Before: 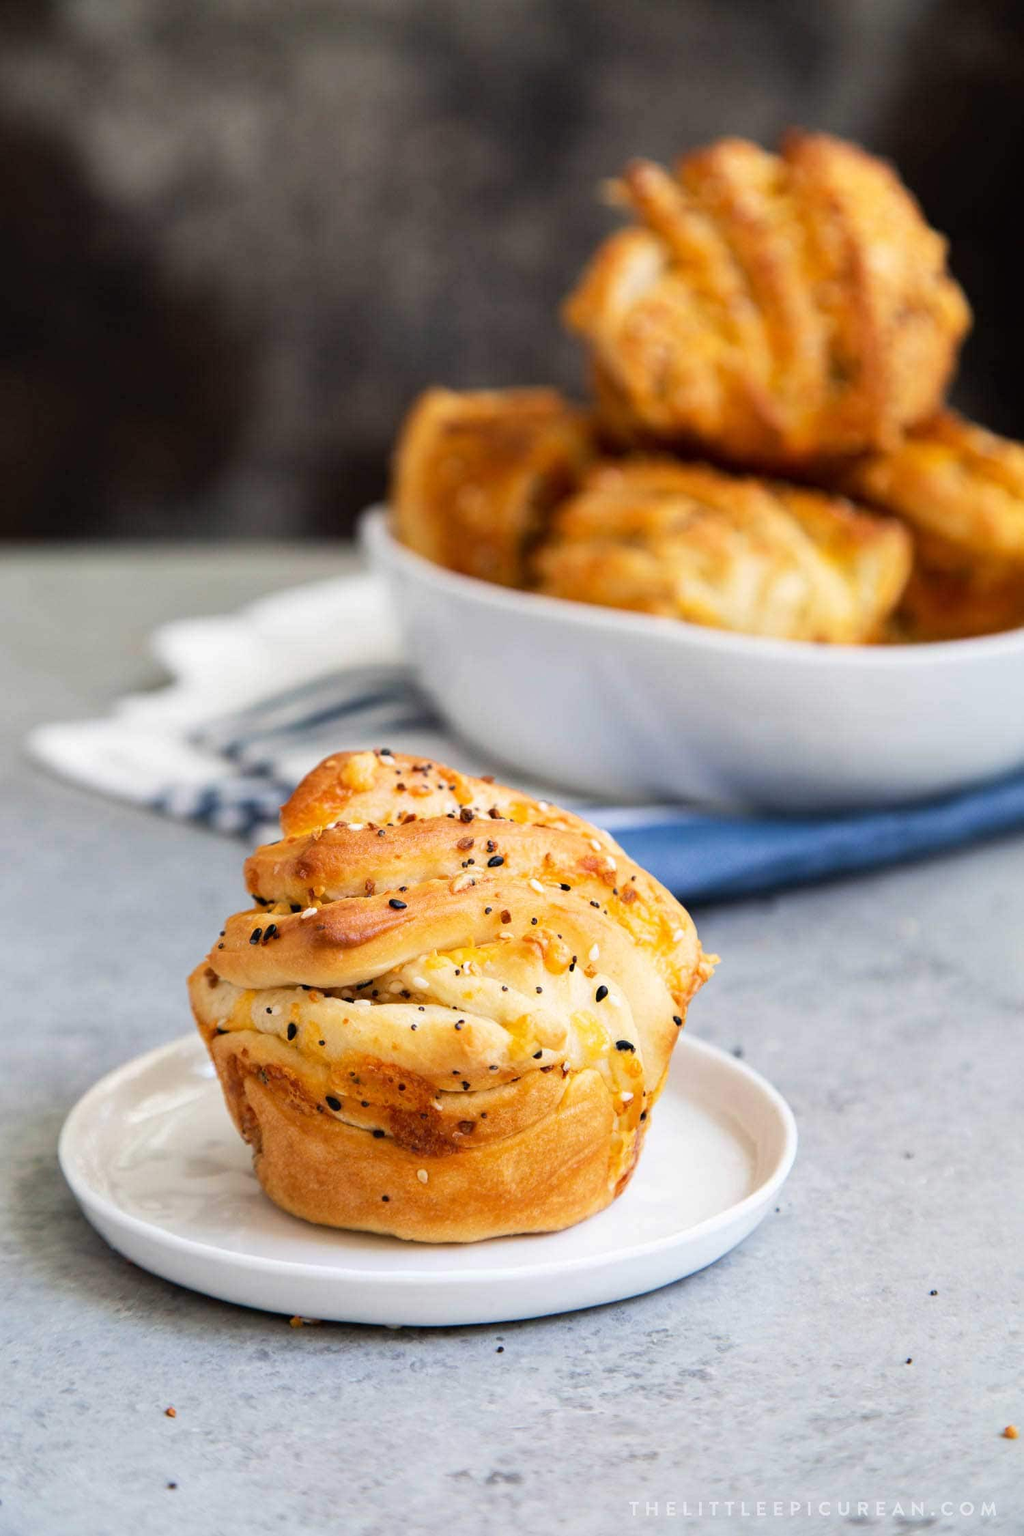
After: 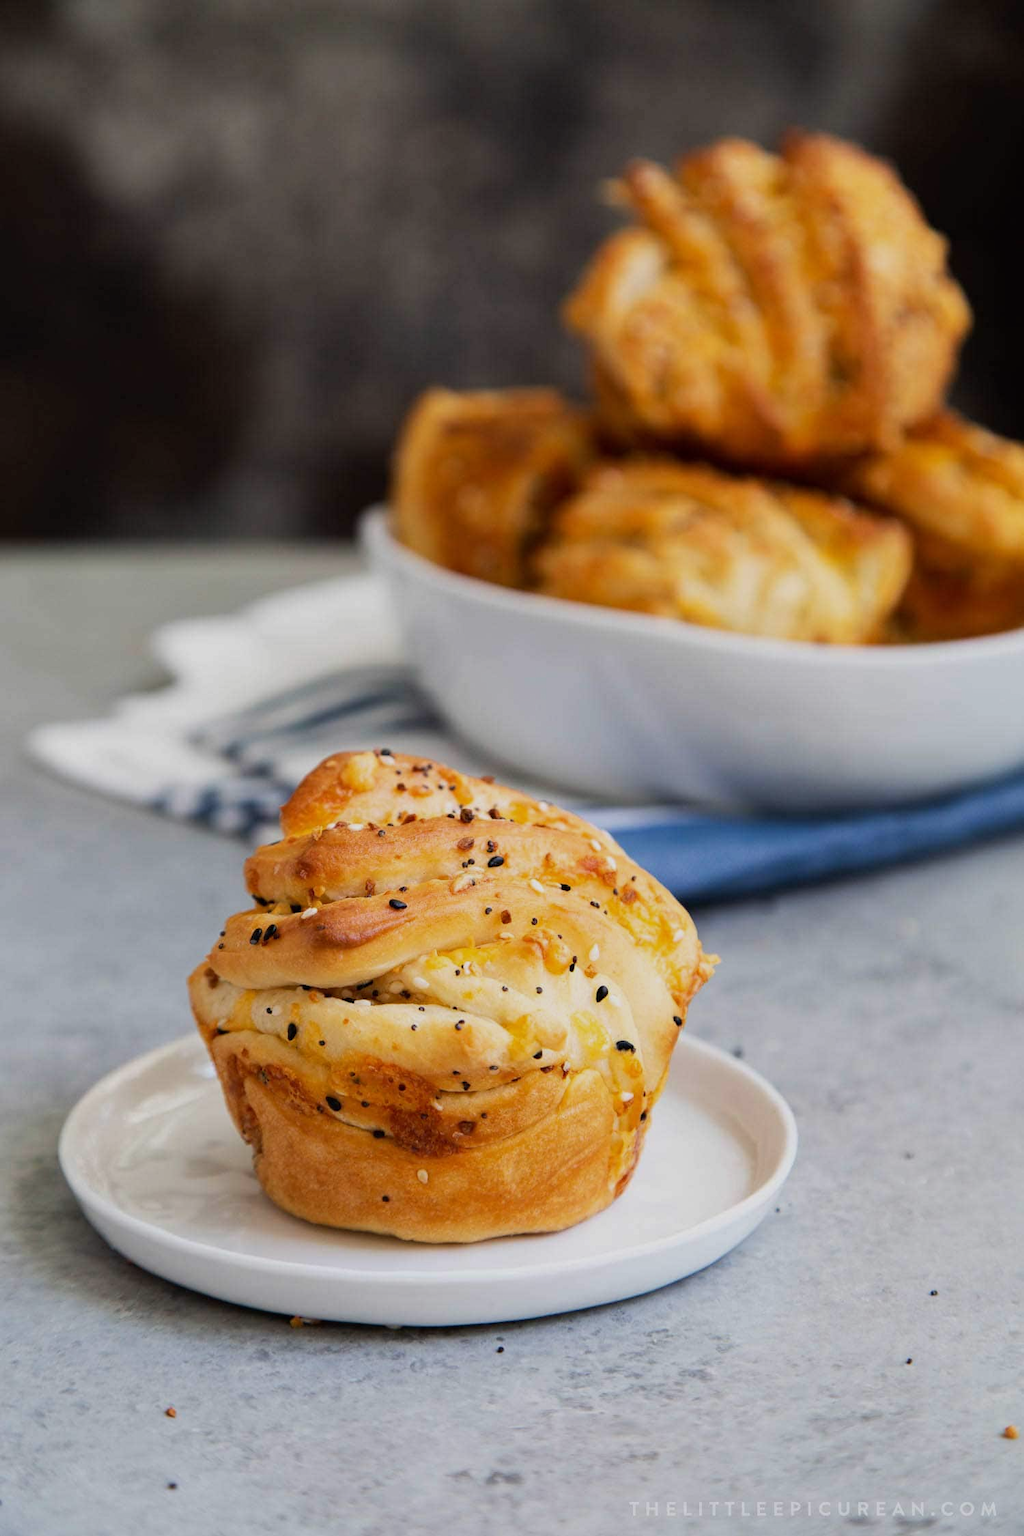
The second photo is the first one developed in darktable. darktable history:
exposure: exposure -0.434 EV, compensate highlight preservation false
